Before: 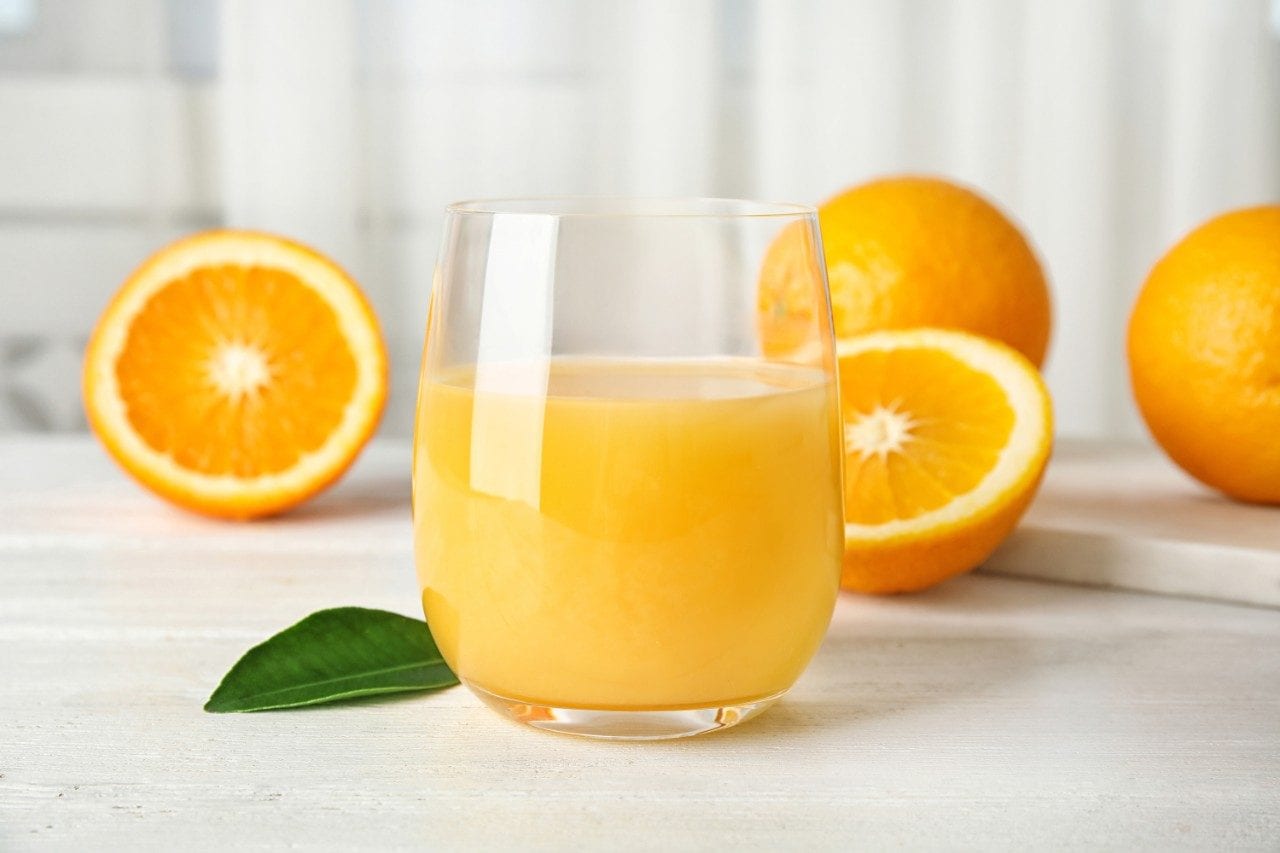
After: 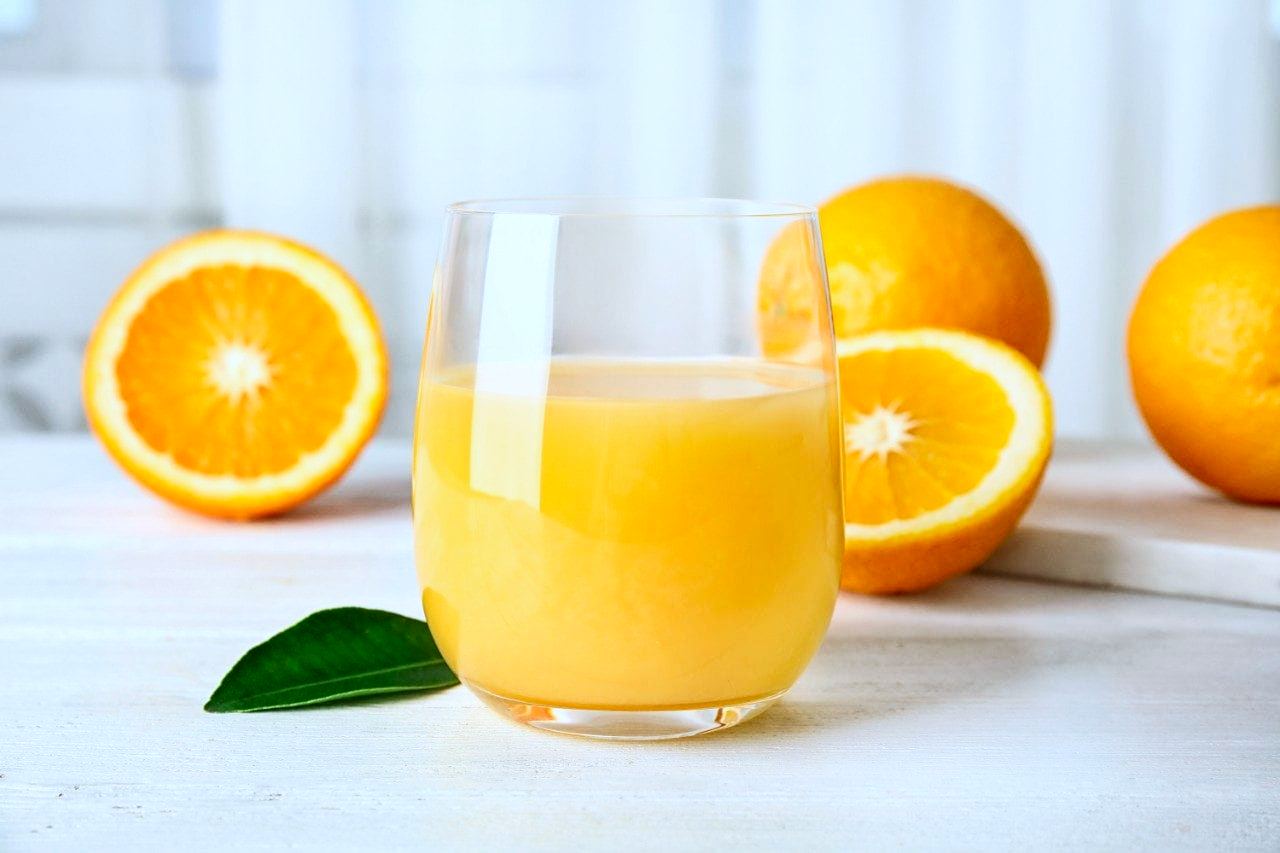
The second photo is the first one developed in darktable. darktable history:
contrast brightness saturation: contrast 0.211, brightness -0.107, saturation 0.209
color calibration: x 0.37, y 0.377, temperature 4298.73 K
